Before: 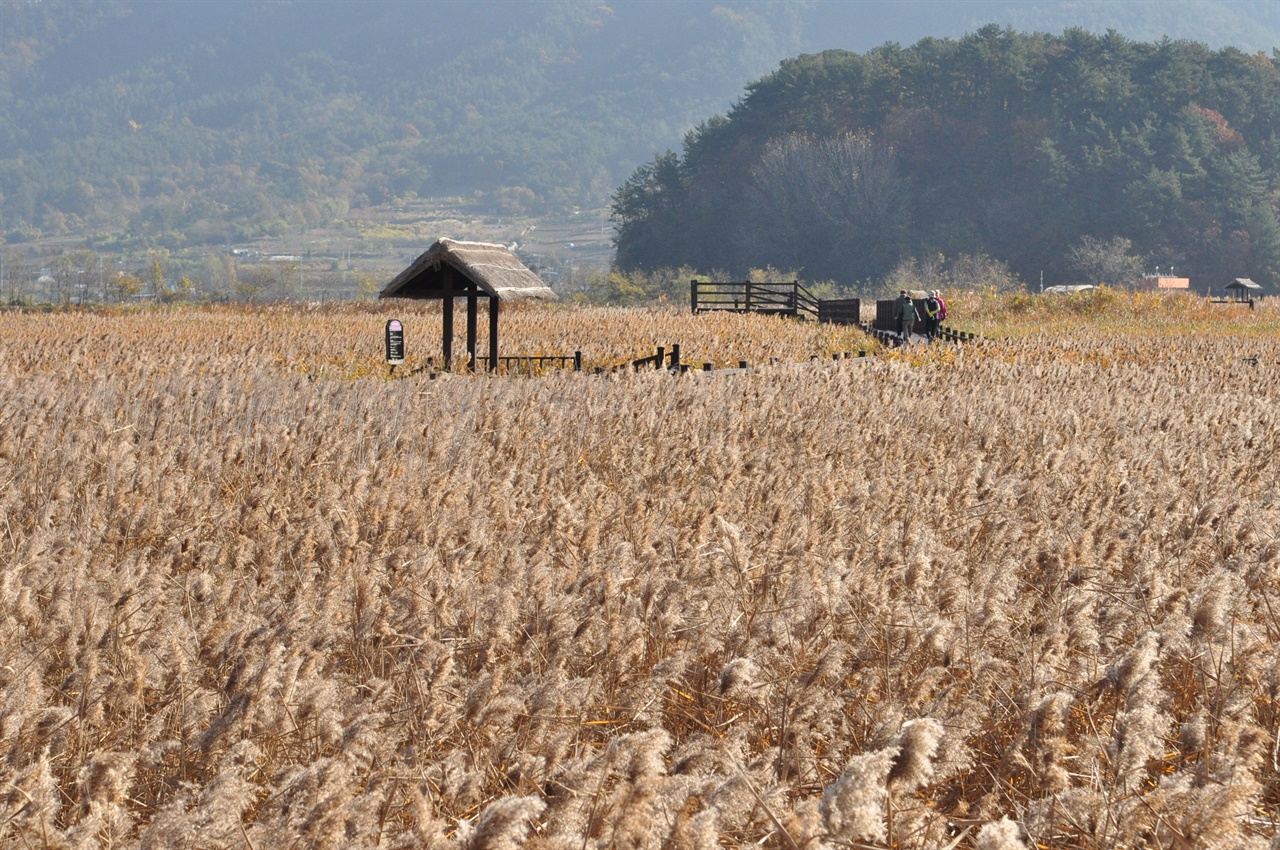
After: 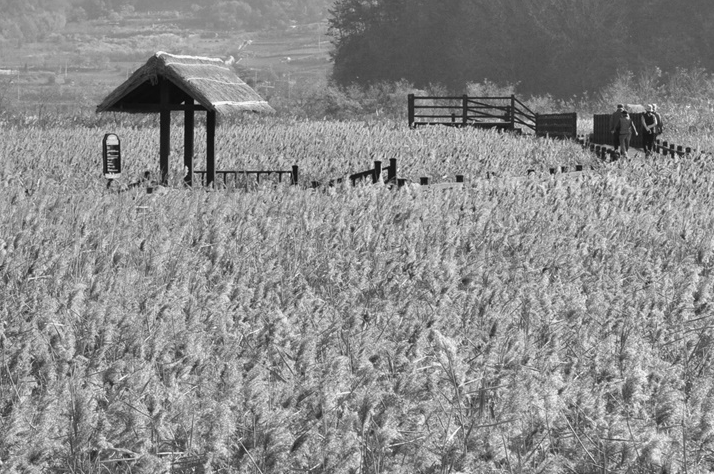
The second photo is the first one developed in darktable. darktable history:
crop and rotate: left 22.13%, top 22.054%, right 22.026%, bottom 22.102%
monochrome: on, module defaults
